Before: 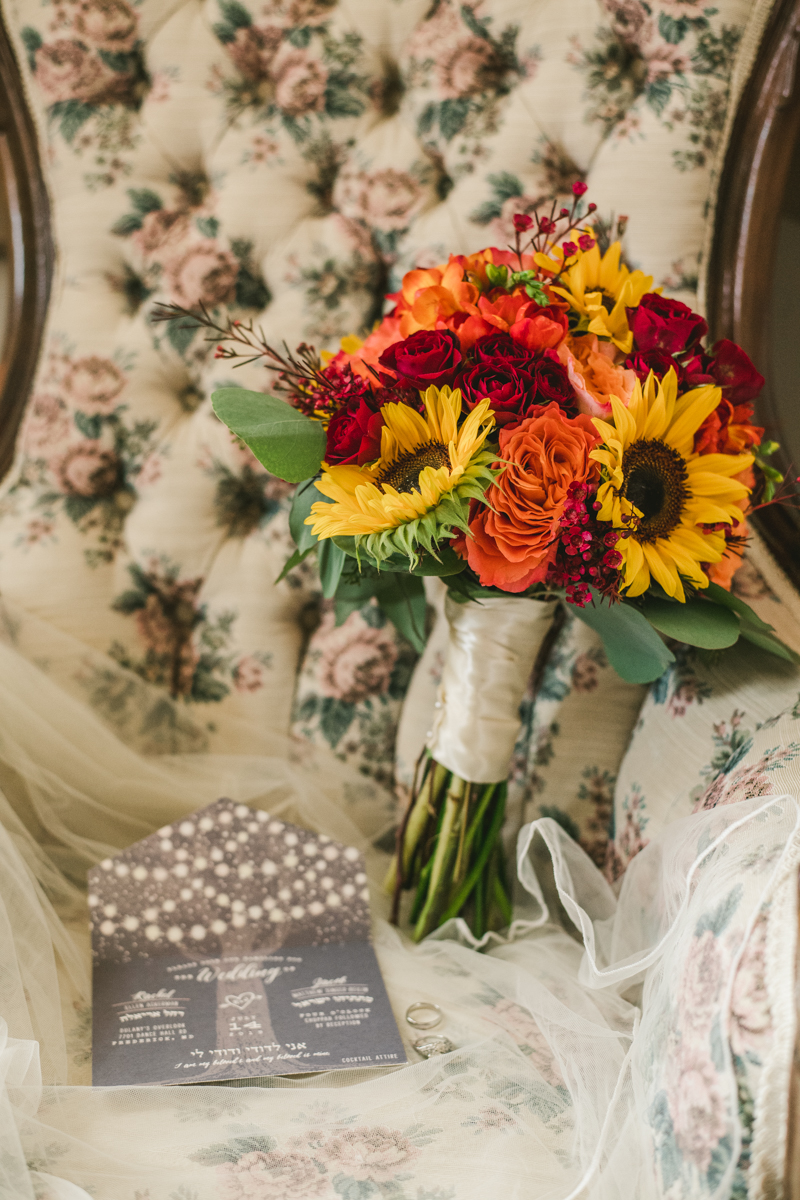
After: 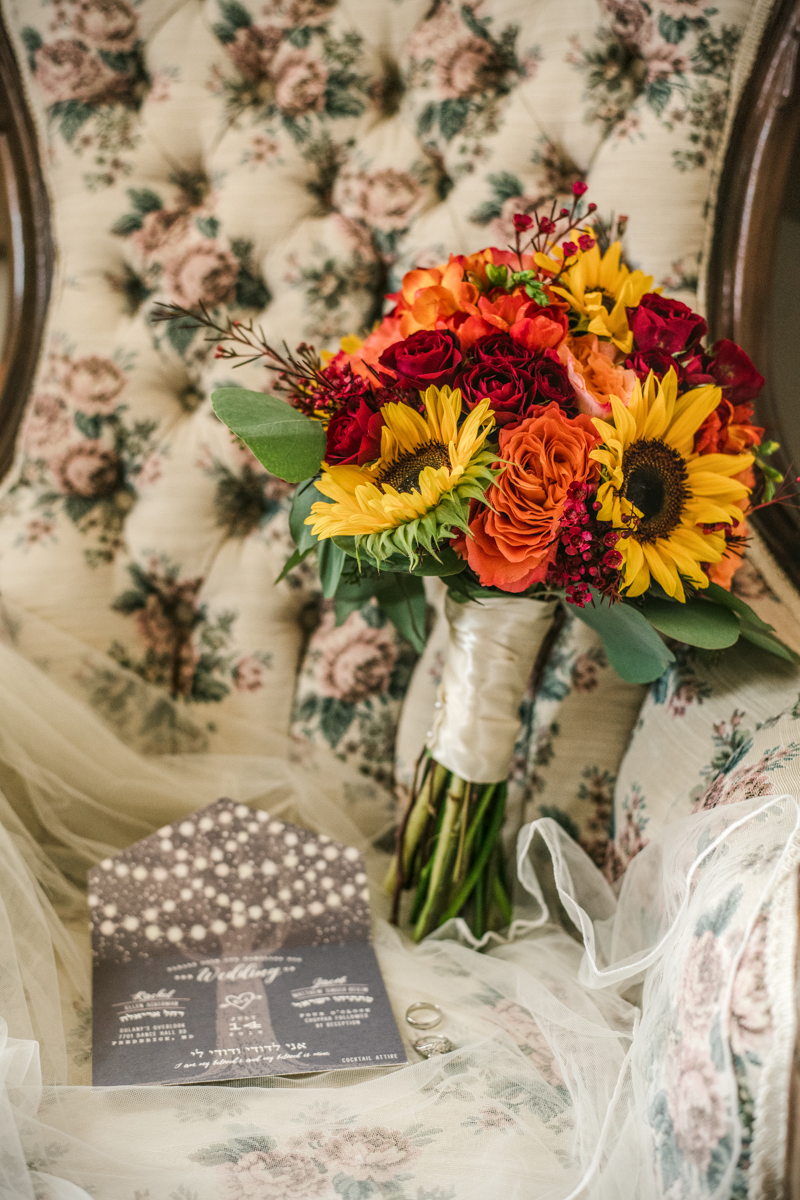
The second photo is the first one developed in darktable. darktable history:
local contrast: highlights 56%, shadows 53%, detail 130%, midtone range 0.452
tone equalizer: mask exposure compensation -0.503 EV
vignetting: fall-off radius 60.83%, brightness -0.407, saturation -0.307, dithering 8-bit output
